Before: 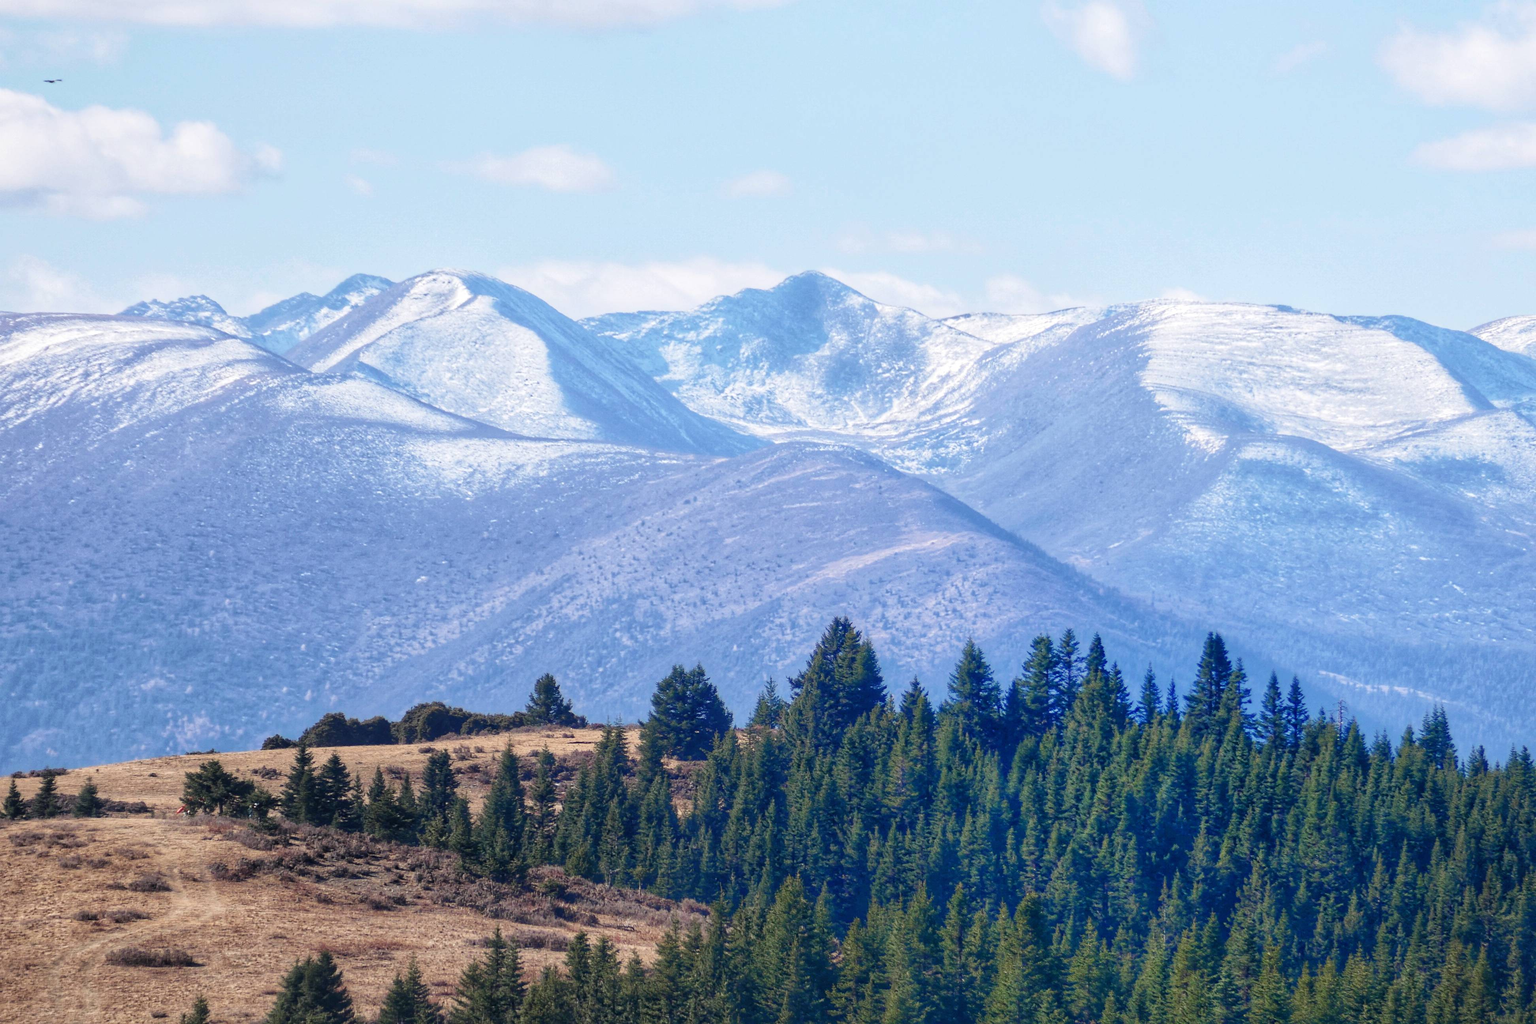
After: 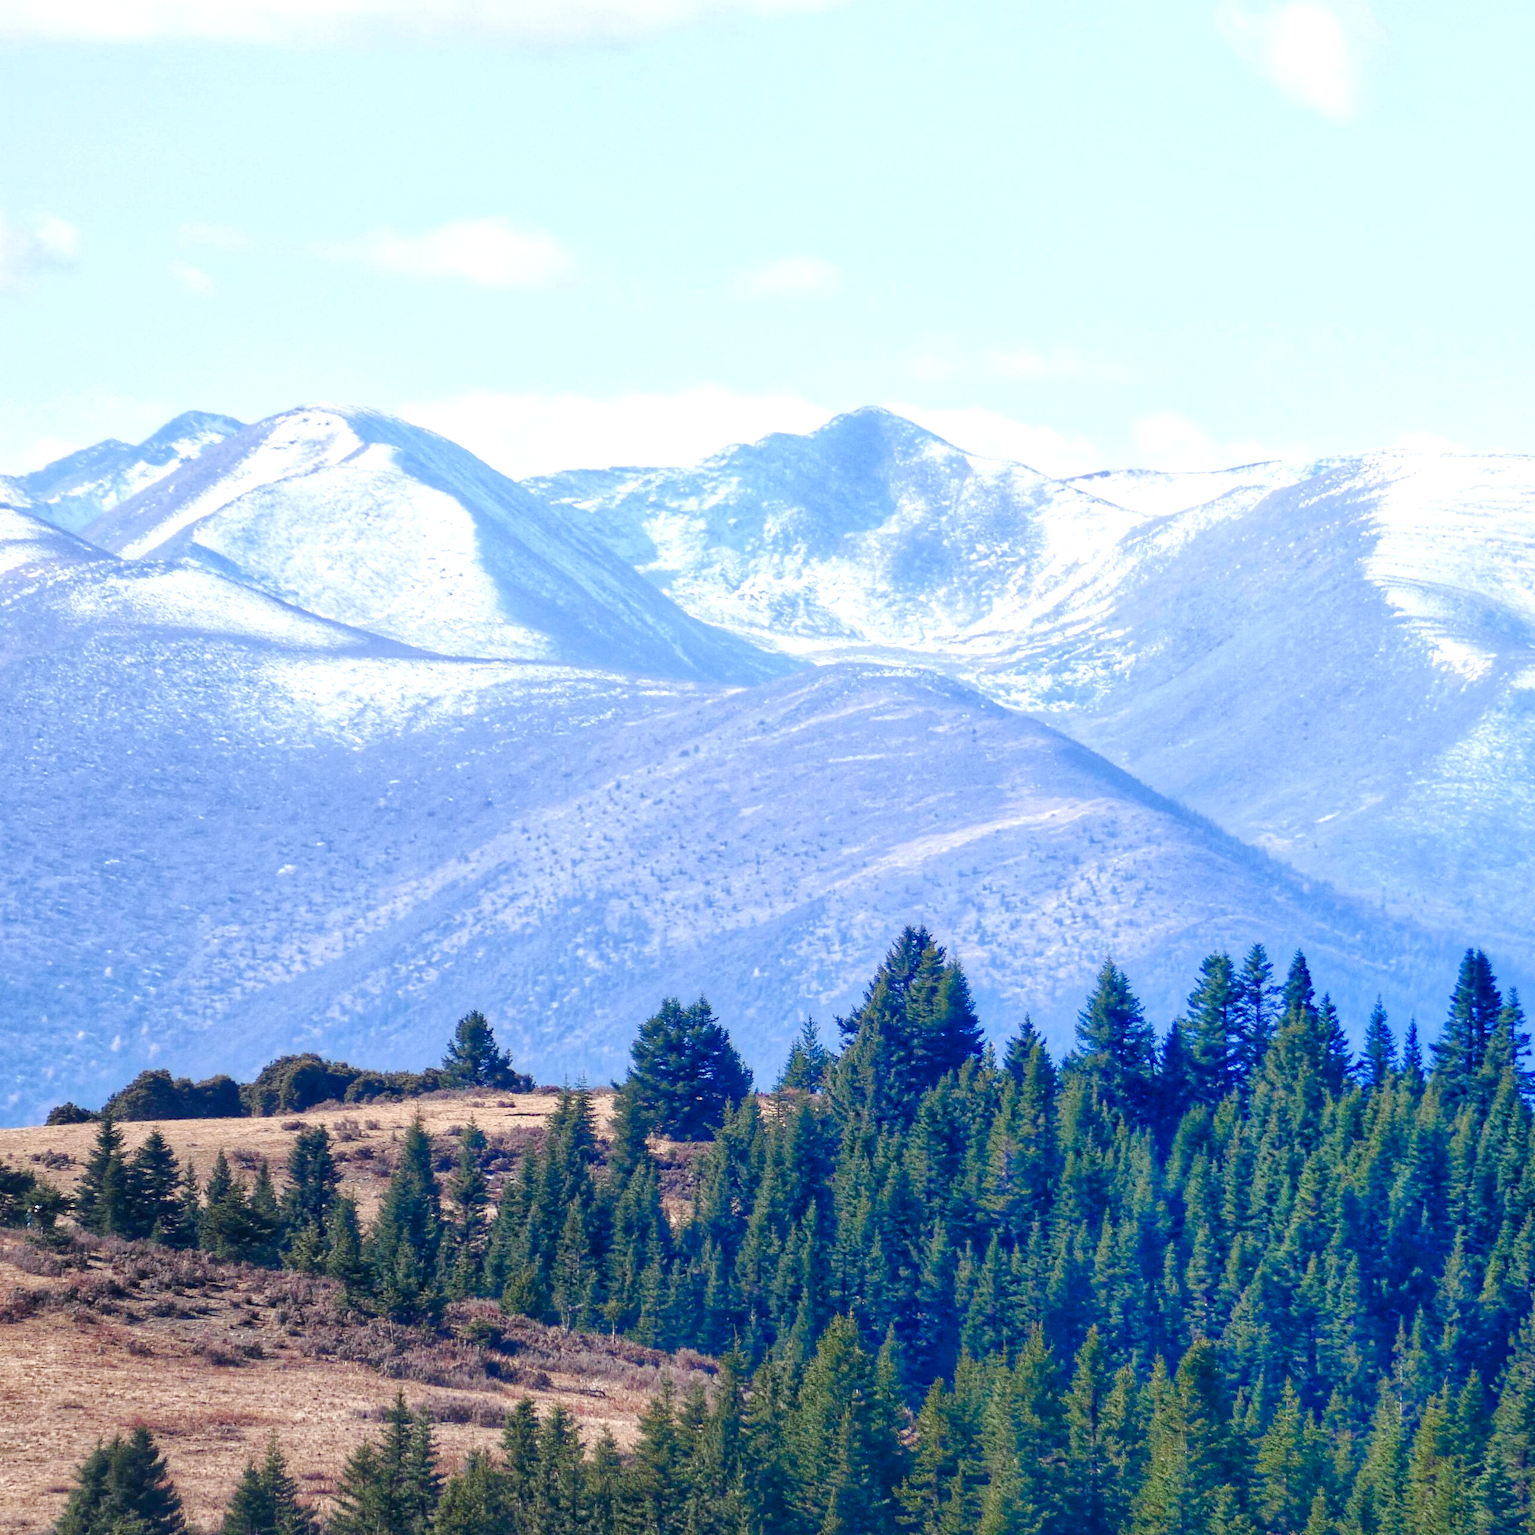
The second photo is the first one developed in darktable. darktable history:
crop and rotate: left 15.055%, right 18.278%
color calibration: x 0.355, y 0.367, temperature 4700.38 K
color balance rgb: perceptual saturation grading › global saturation 20%, perceptual saturation grading › highlights -50%, perceptual saturation grading › shadows 30%, perceptual brilliance grading › global brilliance 10%, perceptual brilliance grading › shadows 15%
